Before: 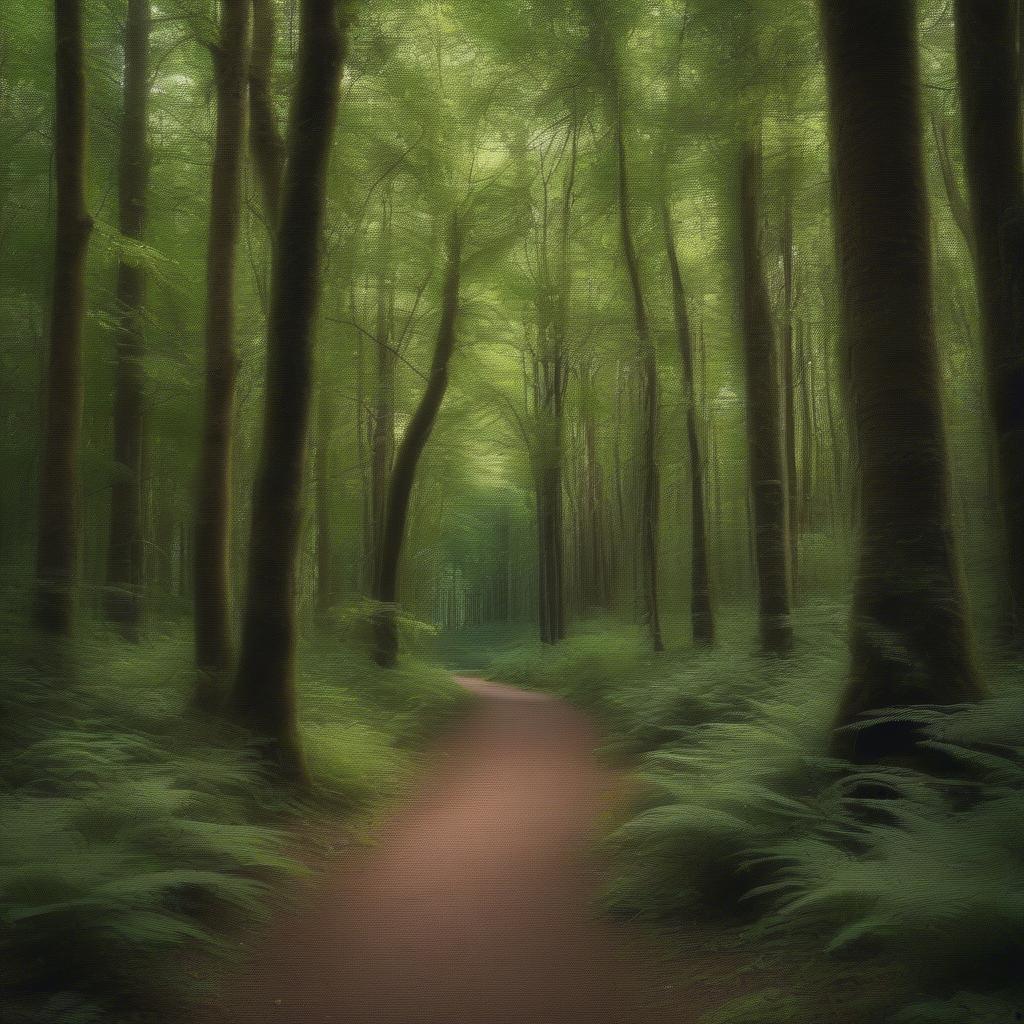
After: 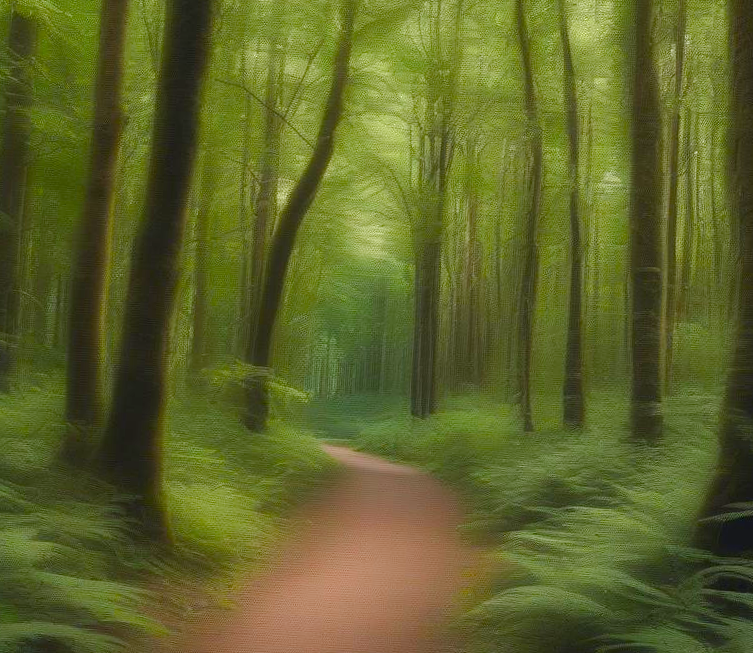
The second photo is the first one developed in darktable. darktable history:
base curve: curves: ch0 [(0, 0) (0.235, 0.266) (0.503, 0.496) (0.786, 0.72) (1, 1)]
color balance rgb: perceptual saturation grading › global saturation 20%, perceptual saturation grading › highlights -50%, perceptual saturation grading › shadows 30%, perceptual brilliance grading › global brilliance 10%, perceptual brilliance grading › shadows 15%
crop and rotate: angle -3.37°, left 9.79%, top 20.73%, right 12.42%, bottom 11.82%
